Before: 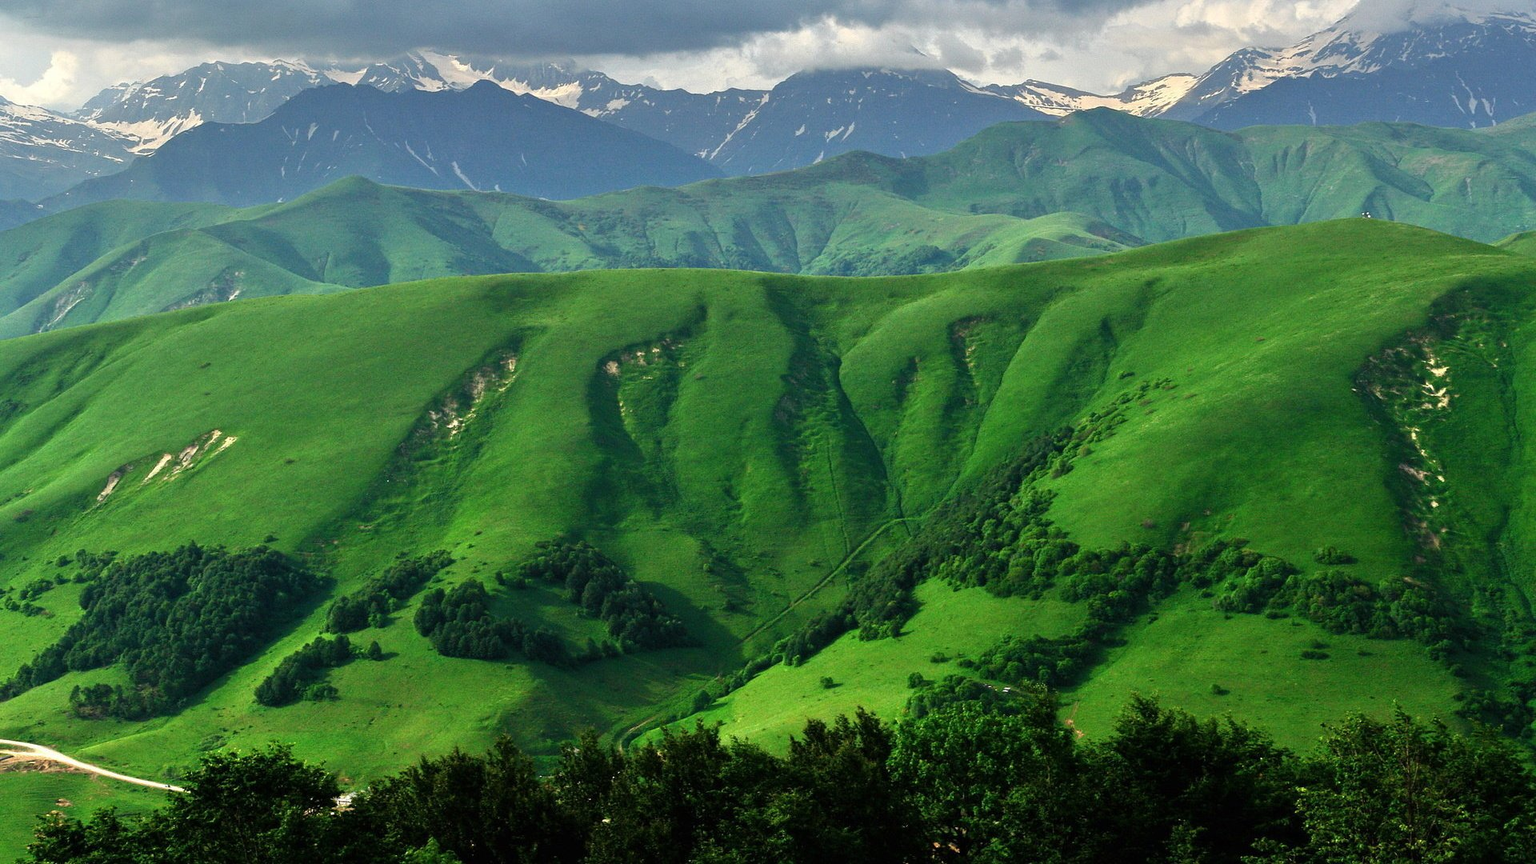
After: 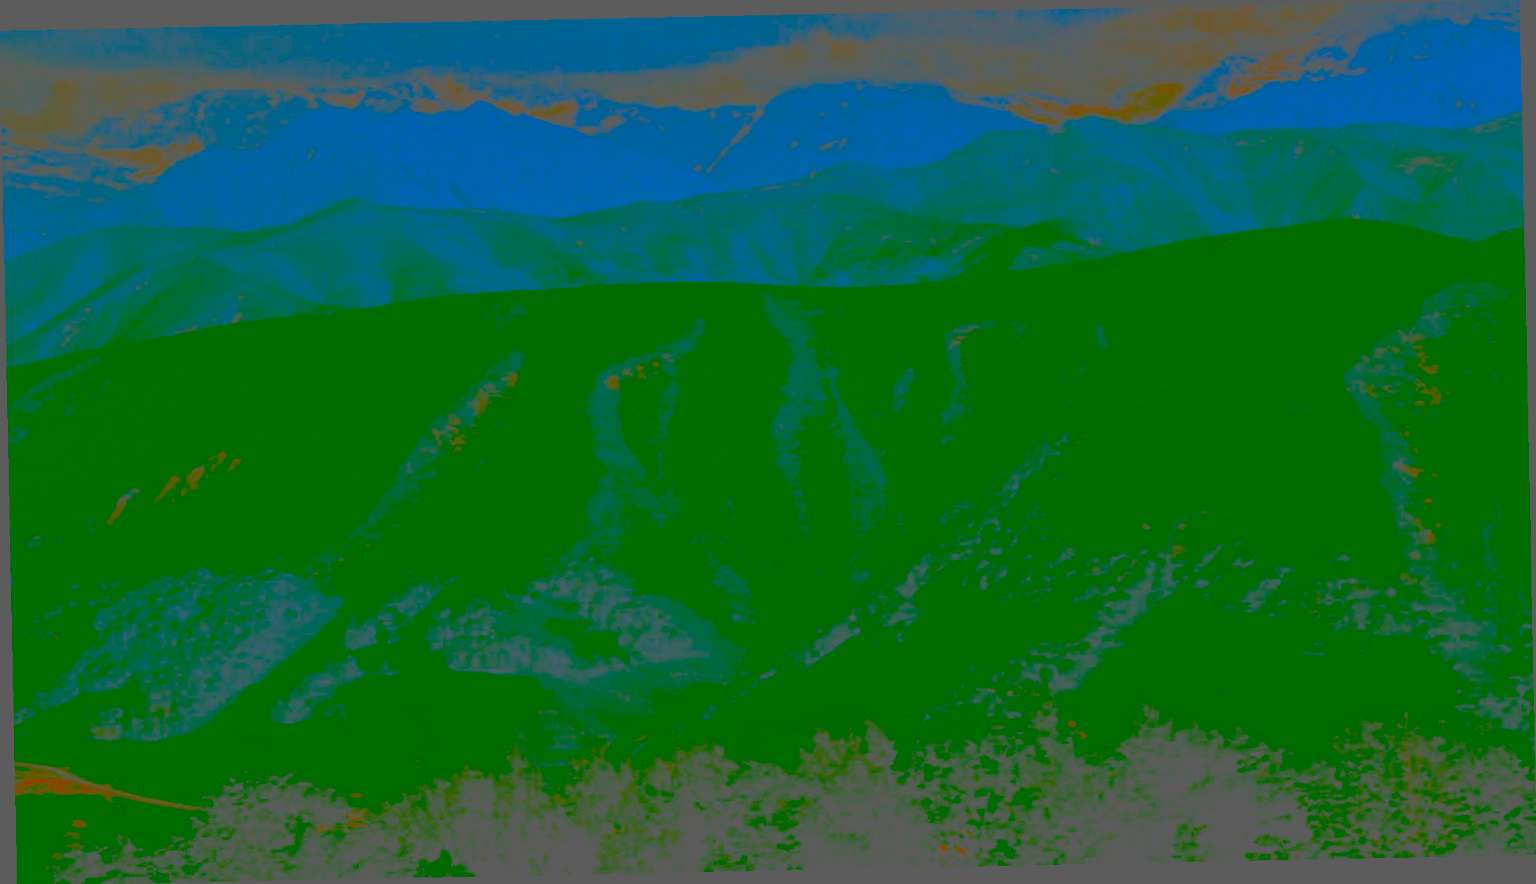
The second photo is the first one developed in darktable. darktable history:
contrast brightness saturation: contrast -0.99, brightness -0.17, saturation 0.75
vibrance: vibrance 100%
sharpen: amount 0.2
rotate and perspective: rotation -1.17°, automatic cropping off
bloom: on, module defaults
exposure: black level correction 0.001, exposure 0.5 EV, compensate exposure bias true, compensate highlight preservation false
